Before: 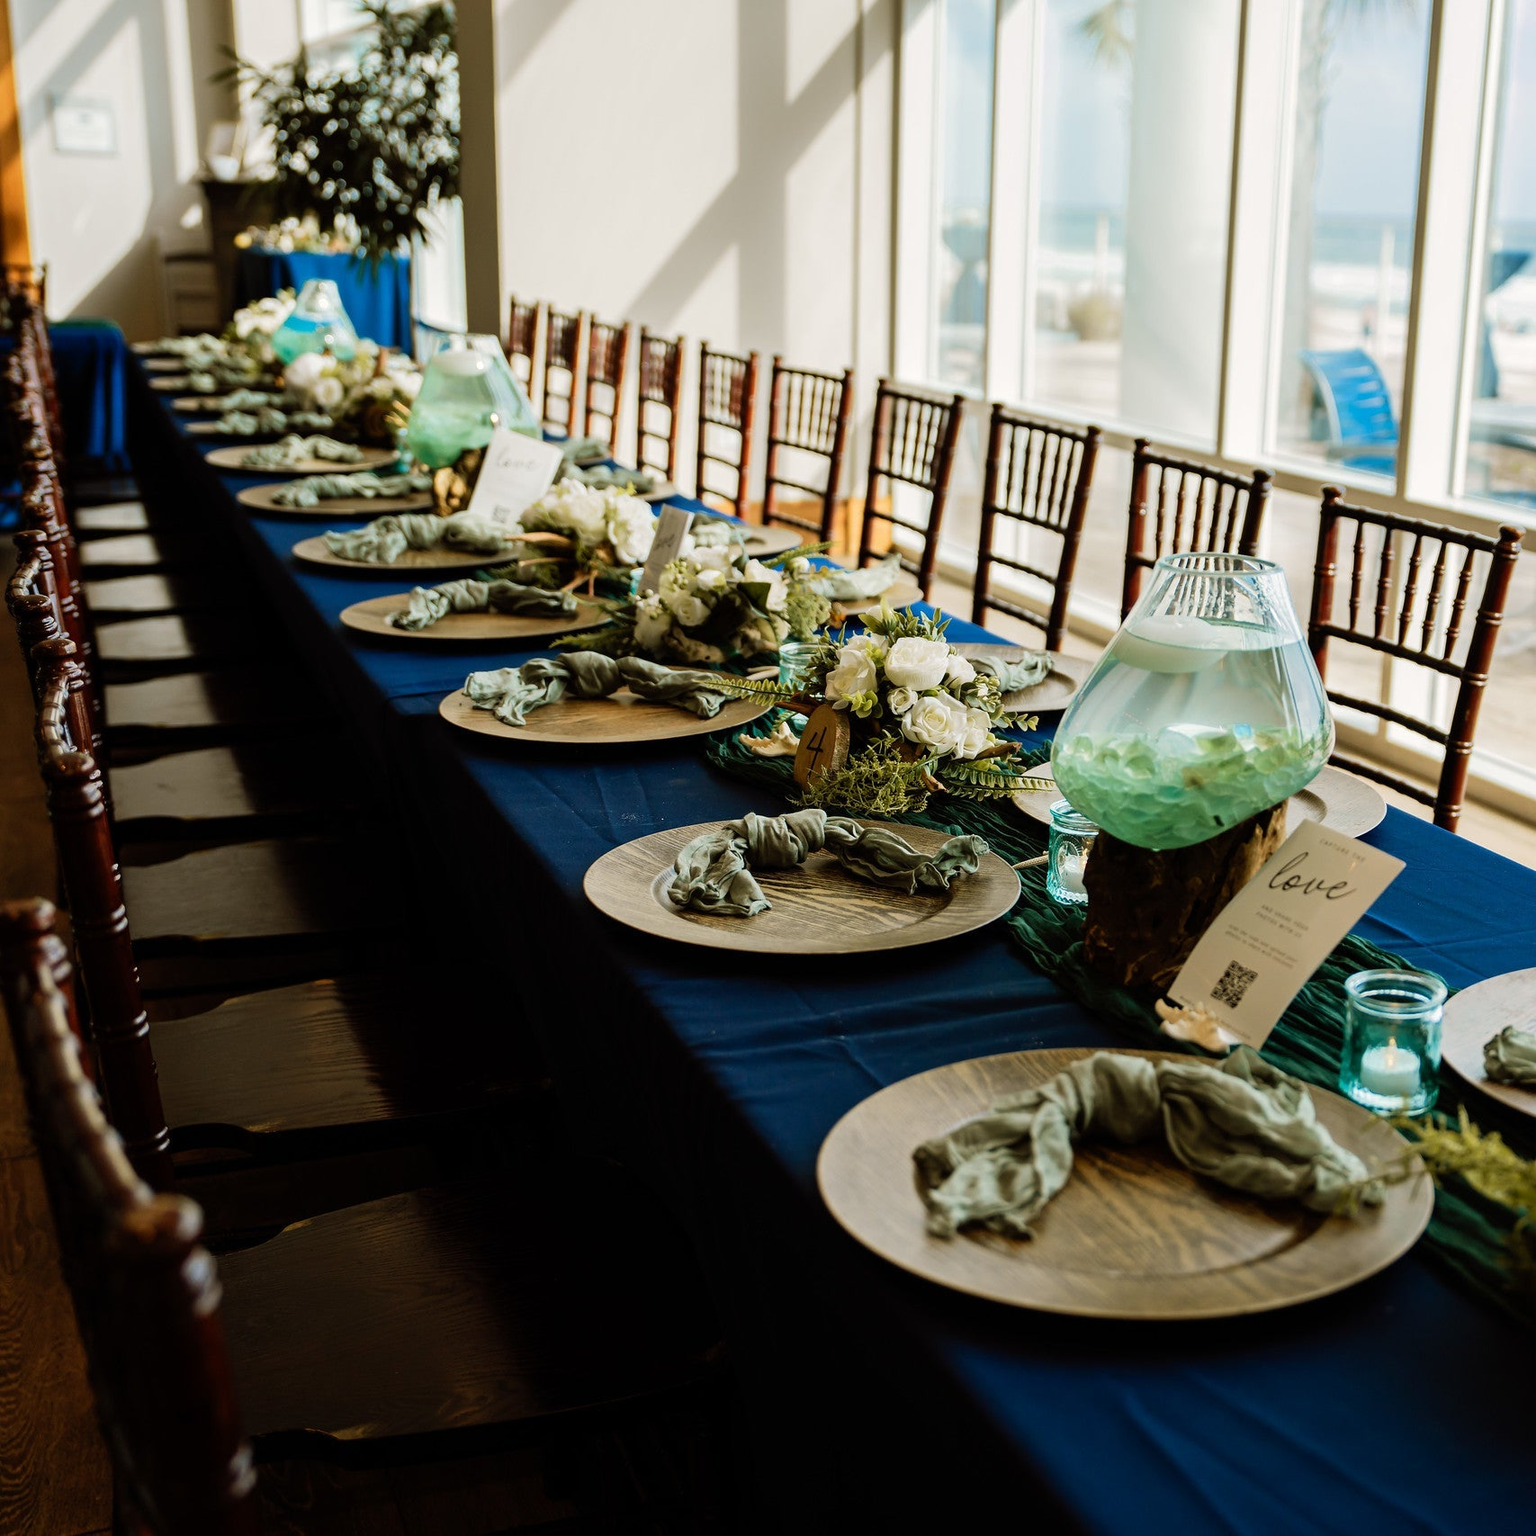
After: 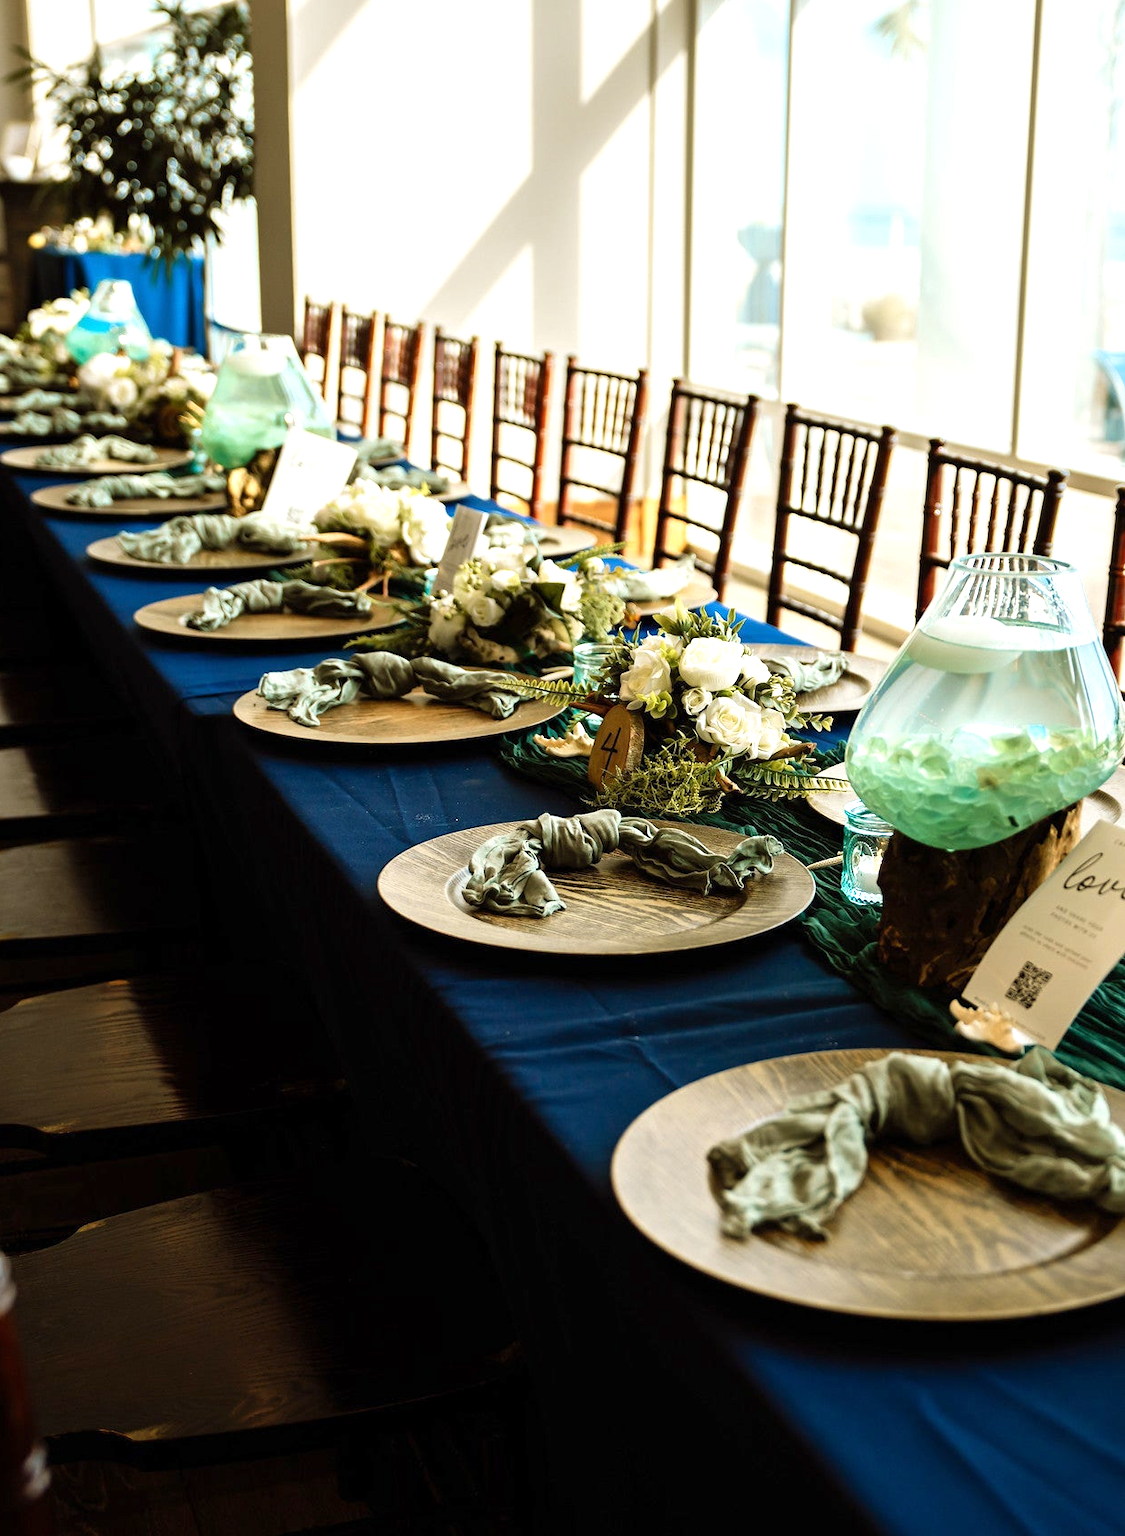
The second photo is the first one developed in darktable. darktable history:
crop: left 13.443%, right 13.31%
exposure: exposure 0.7 EV, compensate highlight preservation false
